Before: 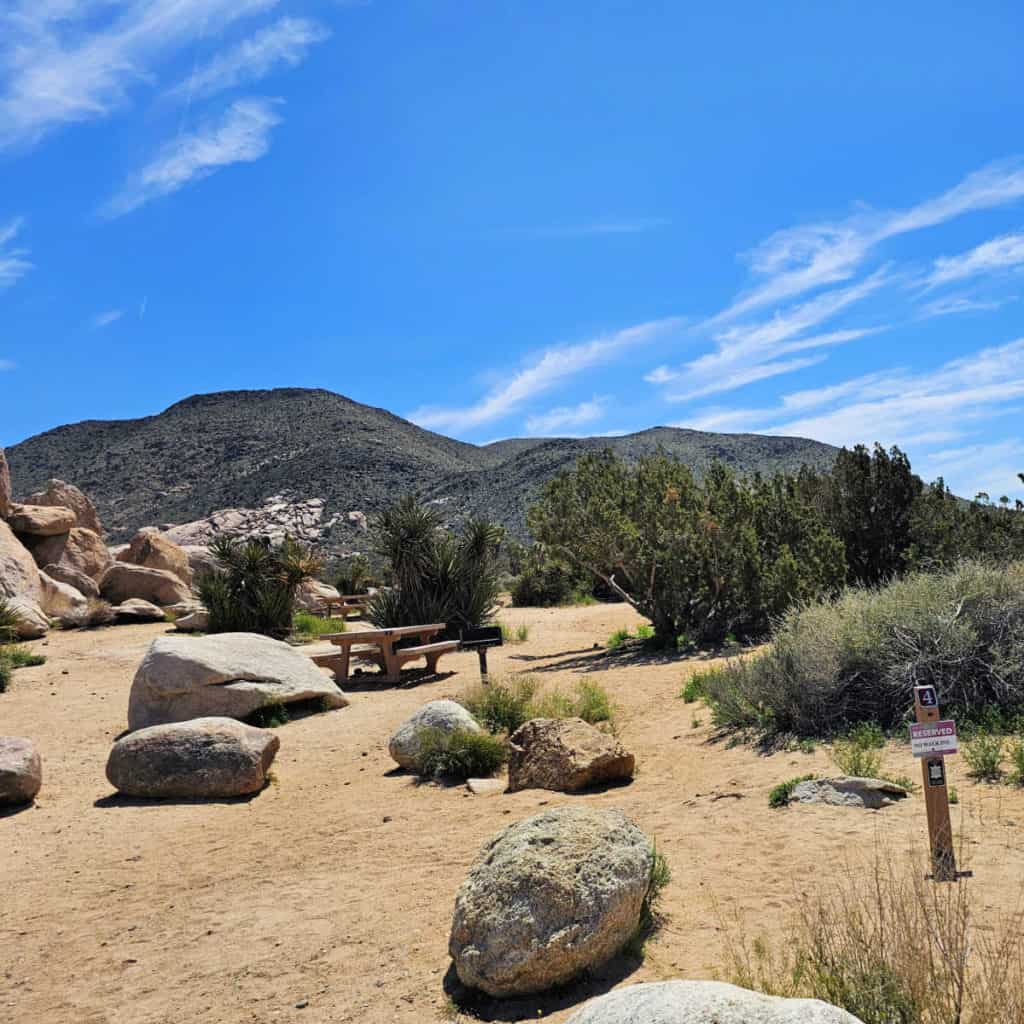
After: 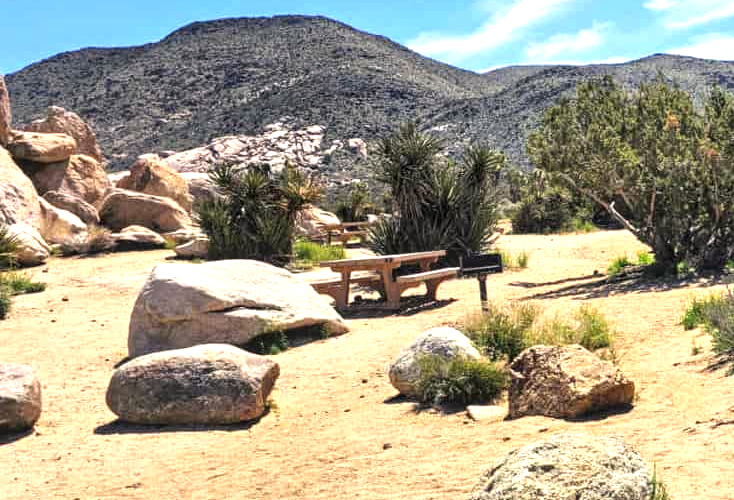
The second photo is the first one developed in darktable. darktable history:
exposure: black level correction 0, exposure 1.001 EV, compensate highlight preservation false
crop: top 36.499%, right 28.292%, bottom 14.607%
local contrast: on, module defaults
color correction: highlights a* 3.62, highlights b* 5.14
